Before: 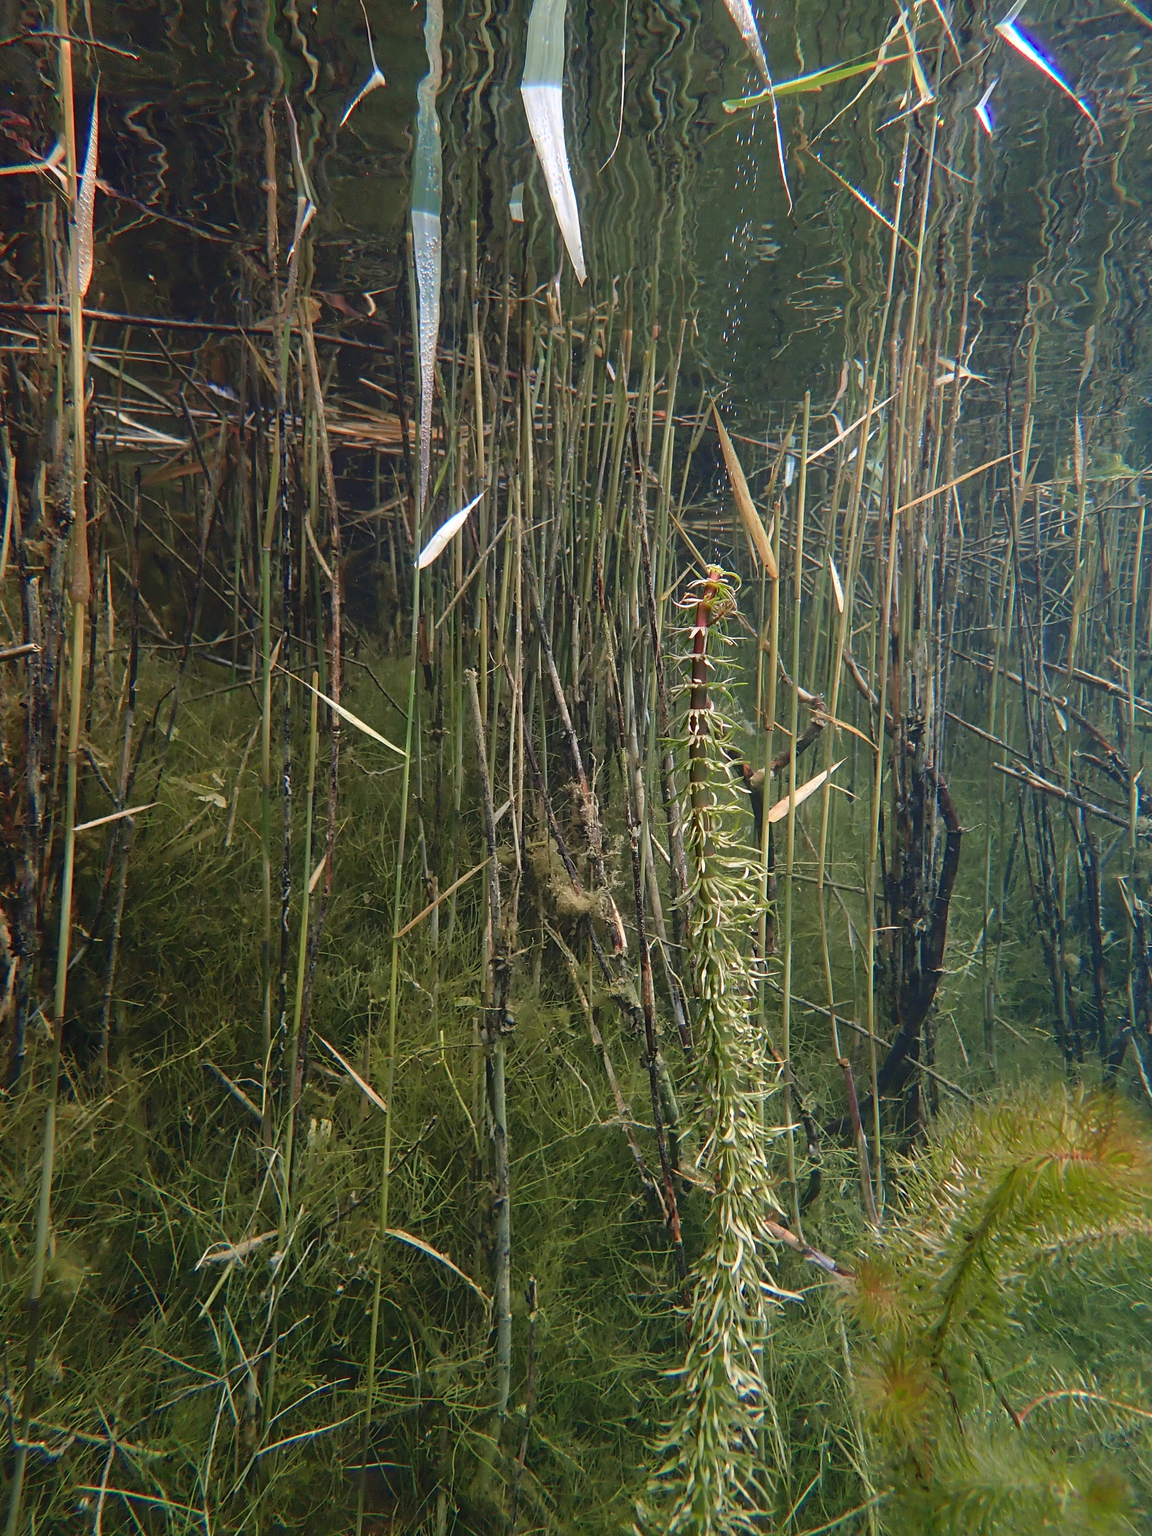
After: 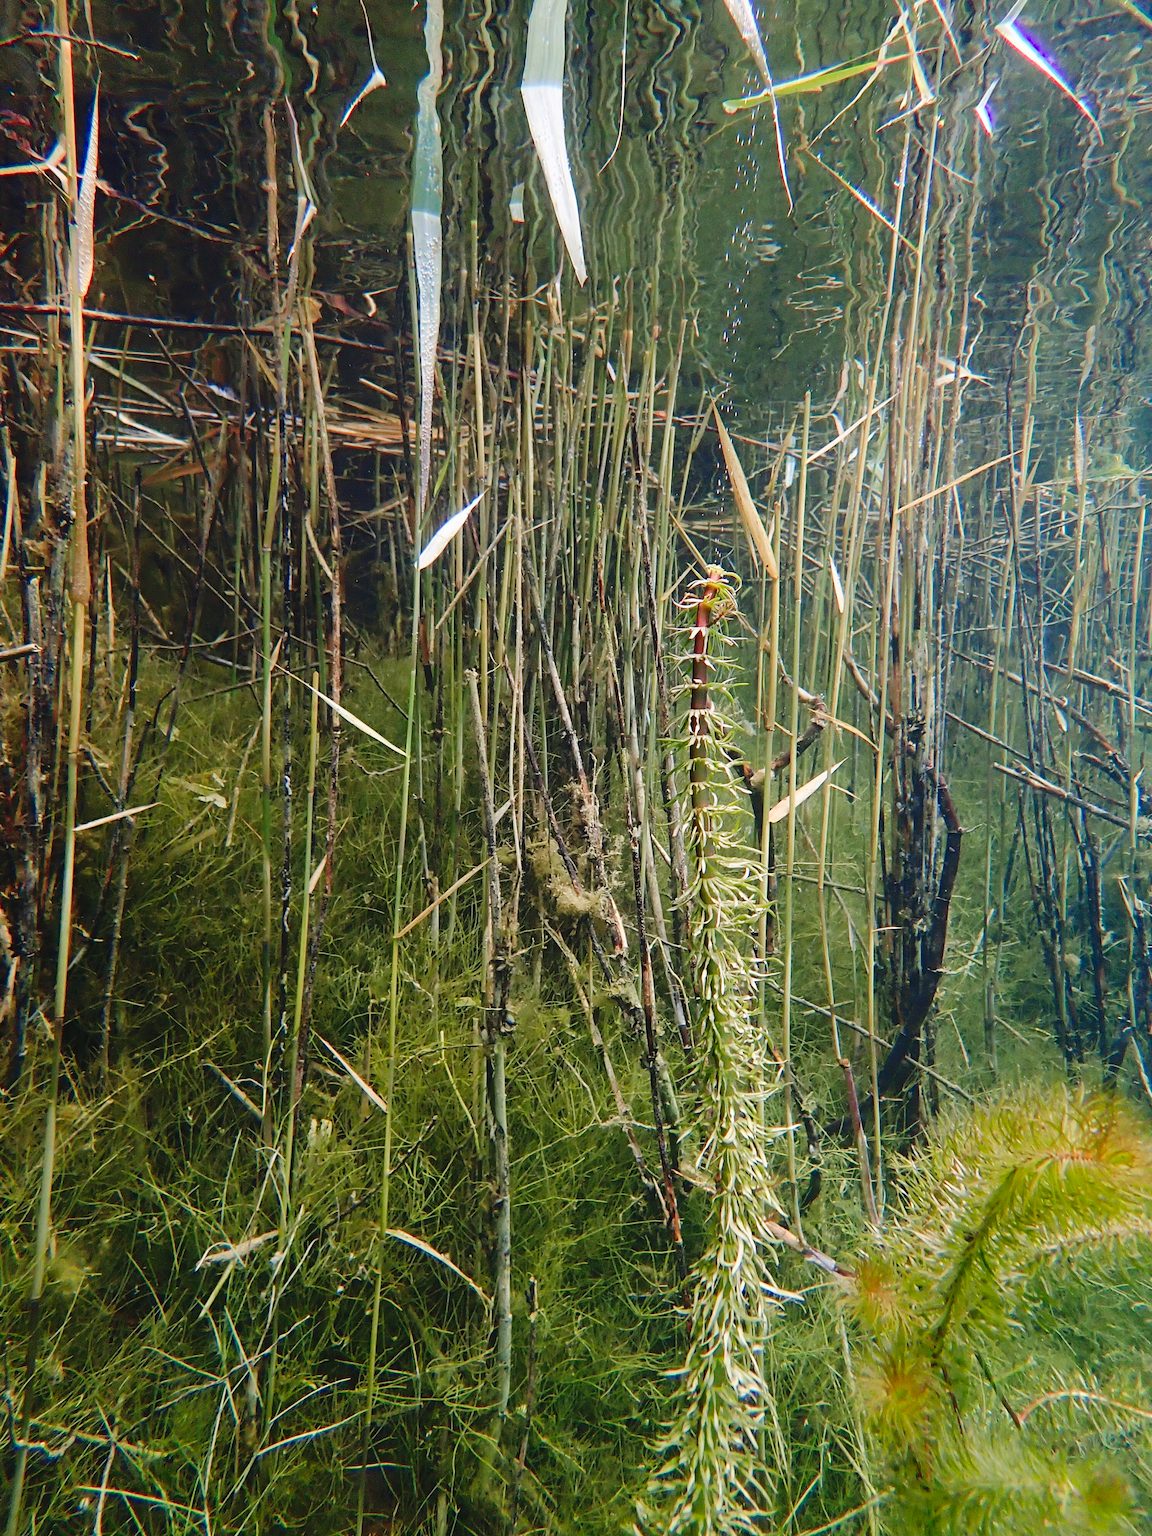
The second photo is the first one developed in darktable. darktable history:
tone curve: curves: ch0 [(0, 0.014) (0.12, 0.096) (0.386, 0.49) (0.54, 0.684) (0.751, 0.855) (0.89, 0.943) (0.998, 0.989)]; ch1 [(0, 0) (0.133, 0.099) (0.437, 0.41) (0.5, 0.5) (0.517, 0.536) (0.548, 0.575) (0.582, 0.639) (0.627, 0.692) (0.836, 0.868) (1, 1)]; ch2 [(0, 0) (0.374, 0.341) (0.456, 0.443) (0.478, 0.49) (0.501, 0.5) (0.528, 0.538) (0.55, 0.6) (0.572, 0.633) (0.702, 0.775) (1, 1)], preserve colors none
